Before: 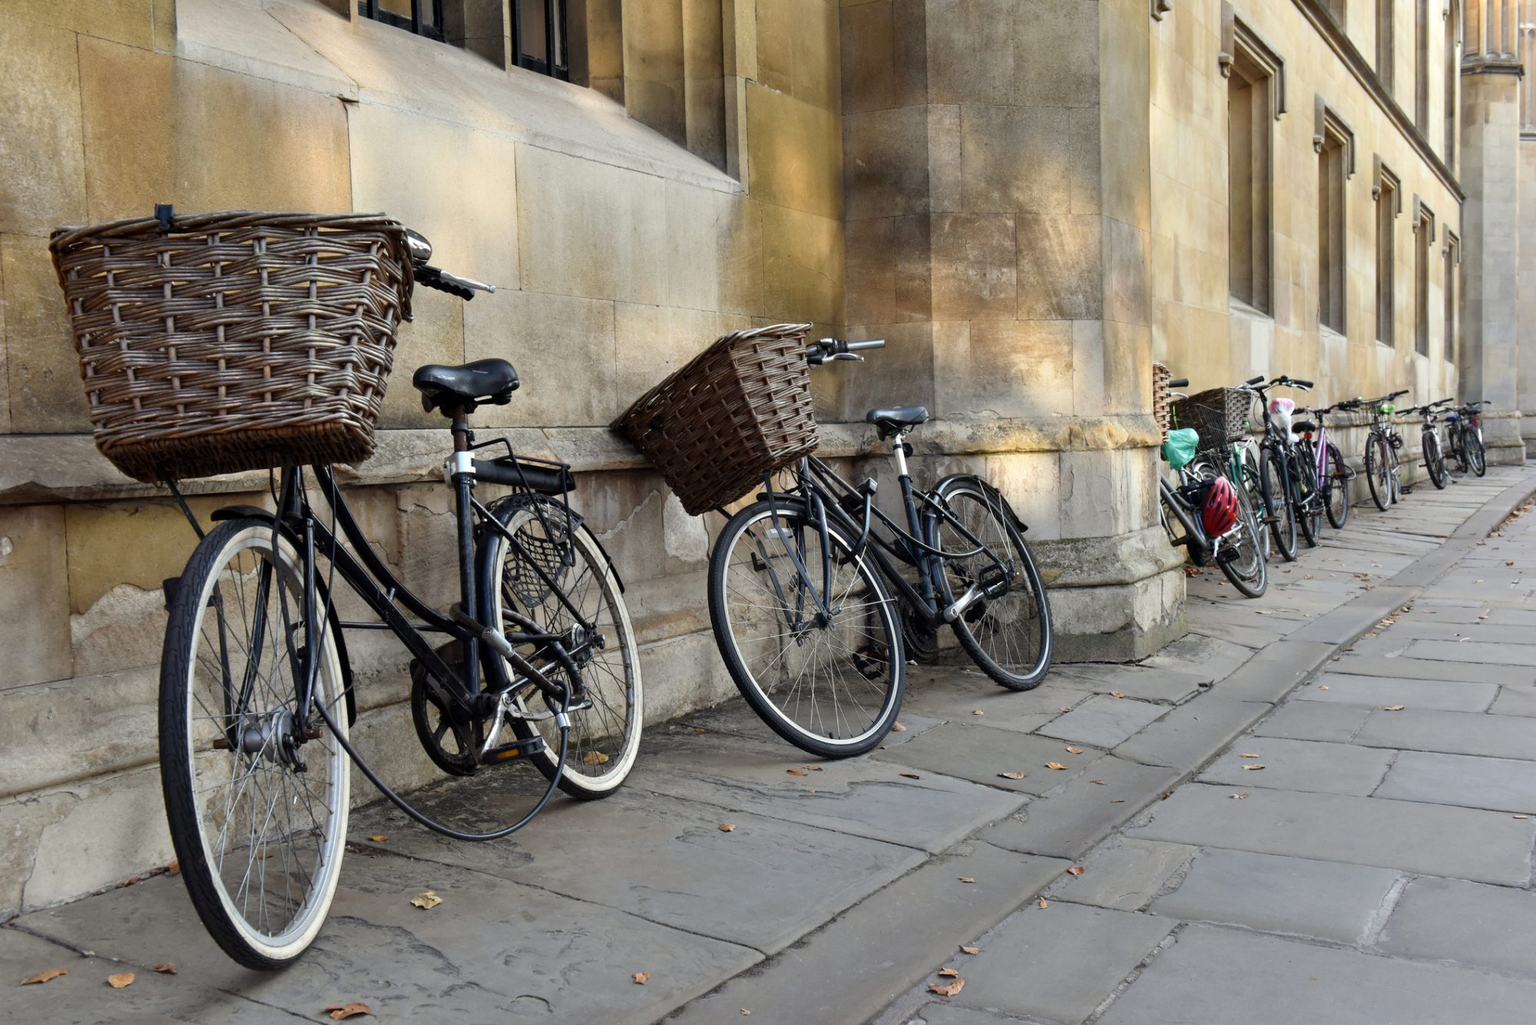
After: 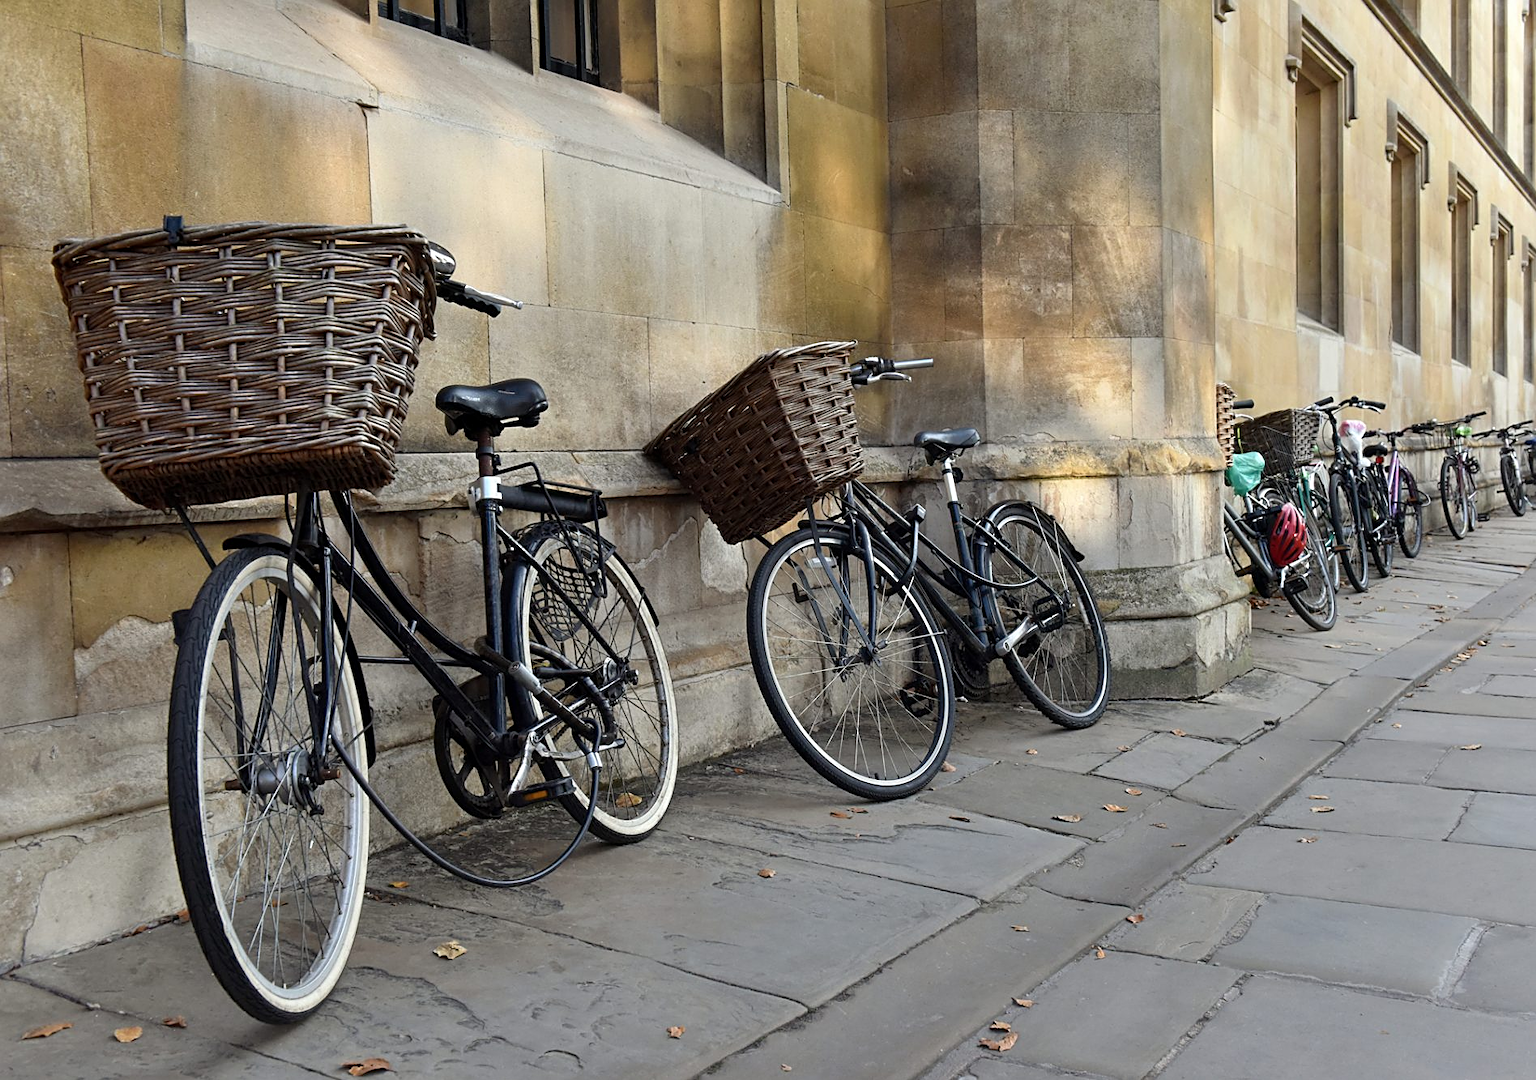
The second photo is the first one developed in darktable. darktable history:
crop and rotate: left 0%, right 5.198%
sharpen: radius 1.965
